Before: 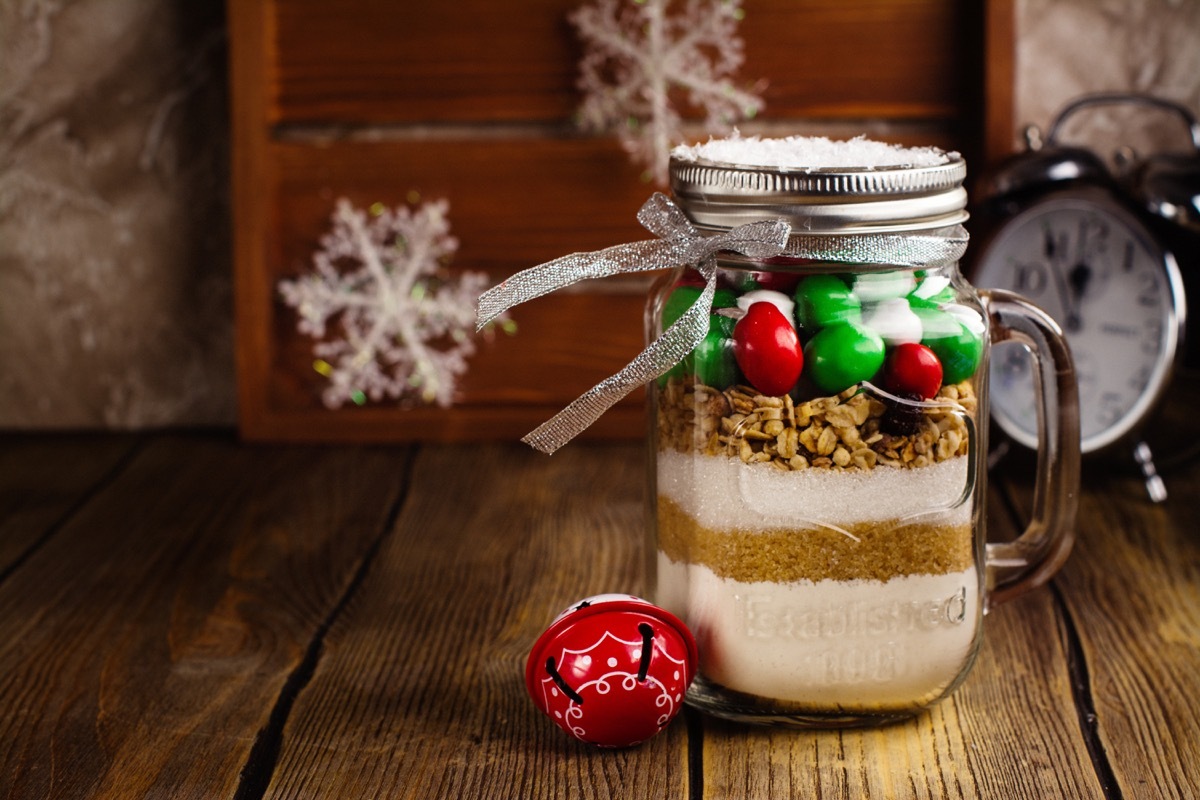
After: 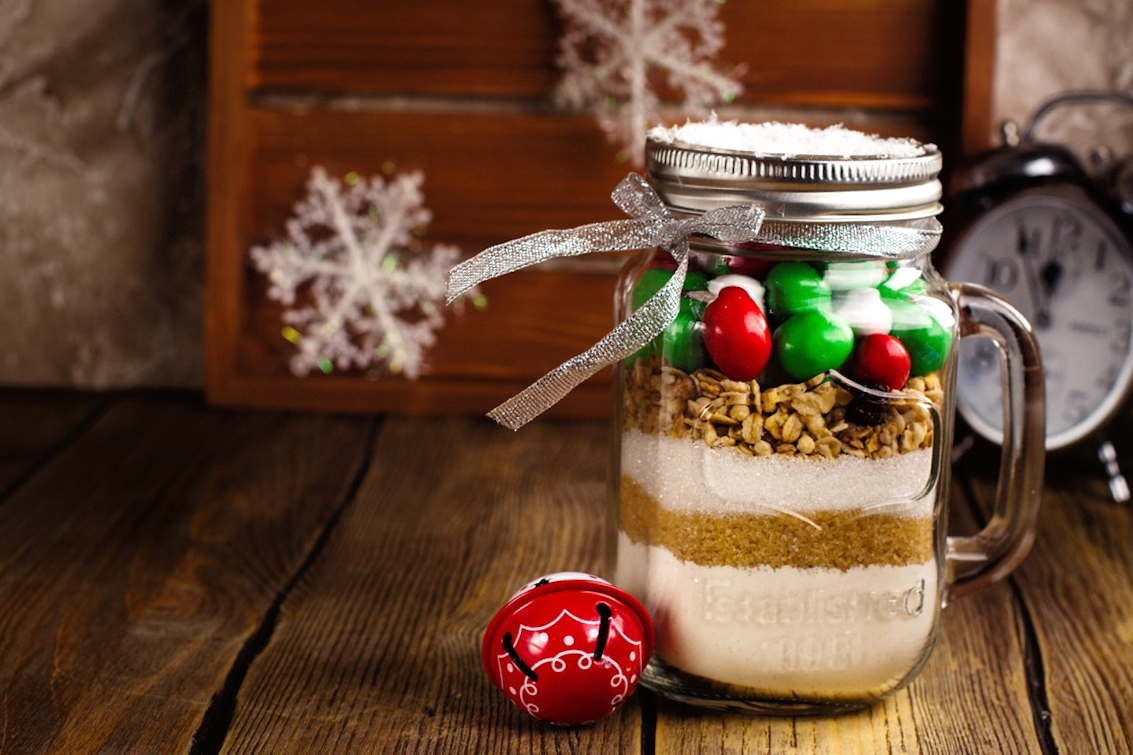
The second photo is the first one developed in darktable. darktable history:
crop and rotate: angle -2.28°
tone equalizer: -8 EV -0.583 EV, smoothing diameter 2.03%, edges refinement/feathering 20.64, mask exposure compensation -1.57 EV, filter diffusion 5
exposure: exposure 0.202 EV, compensate highlight preservation false
